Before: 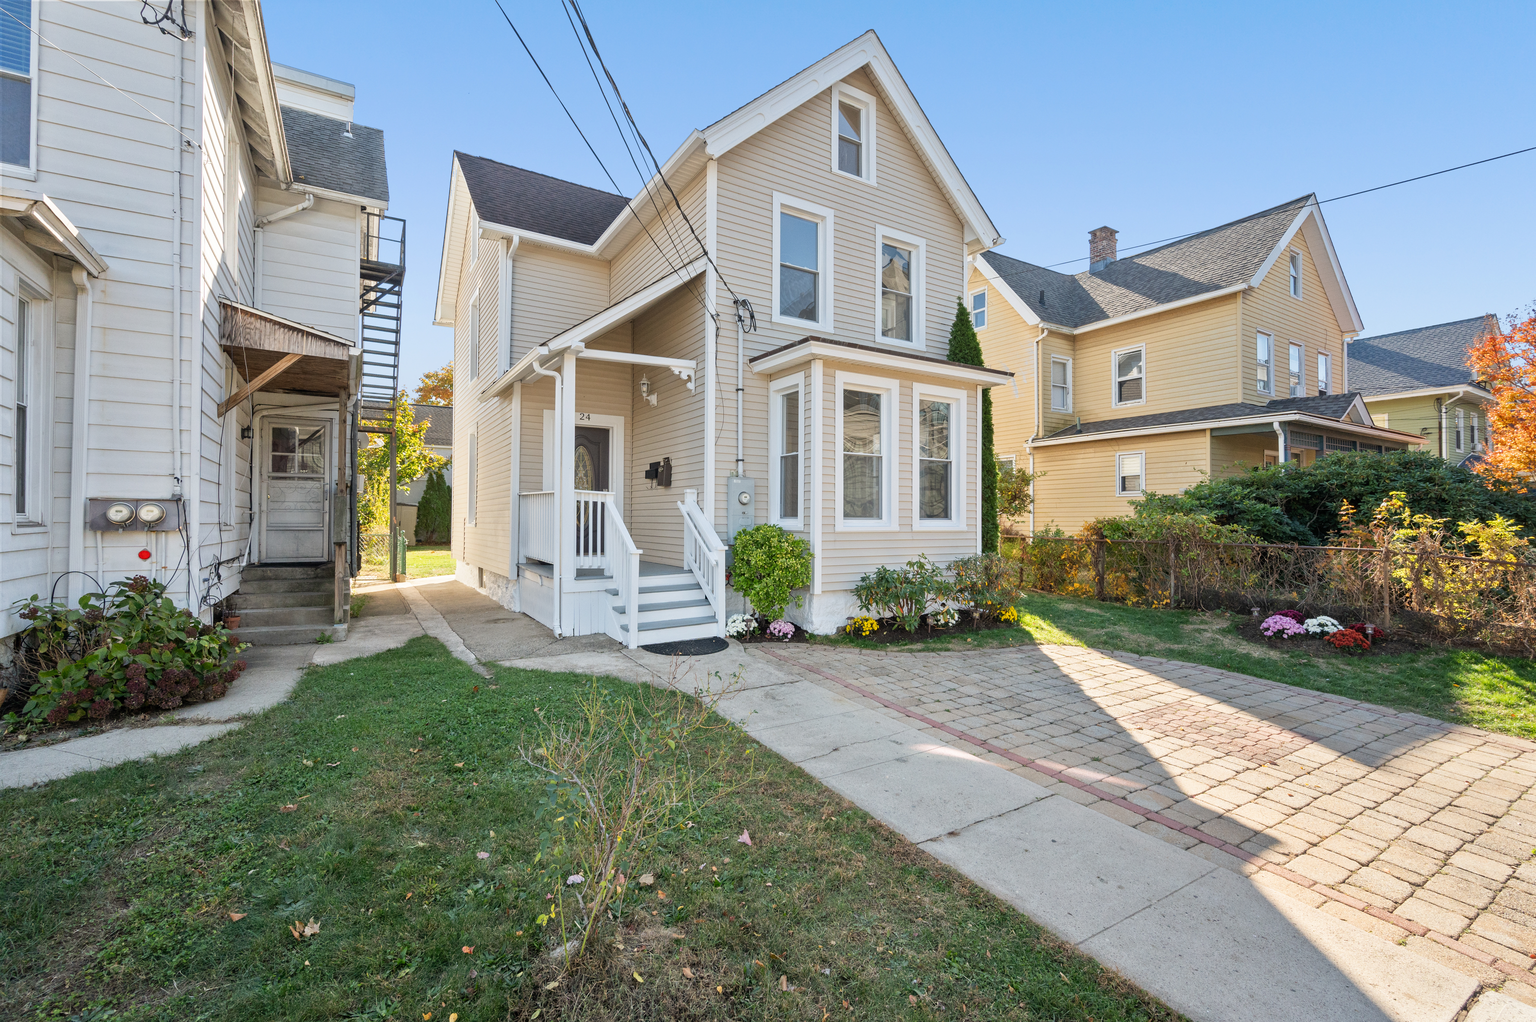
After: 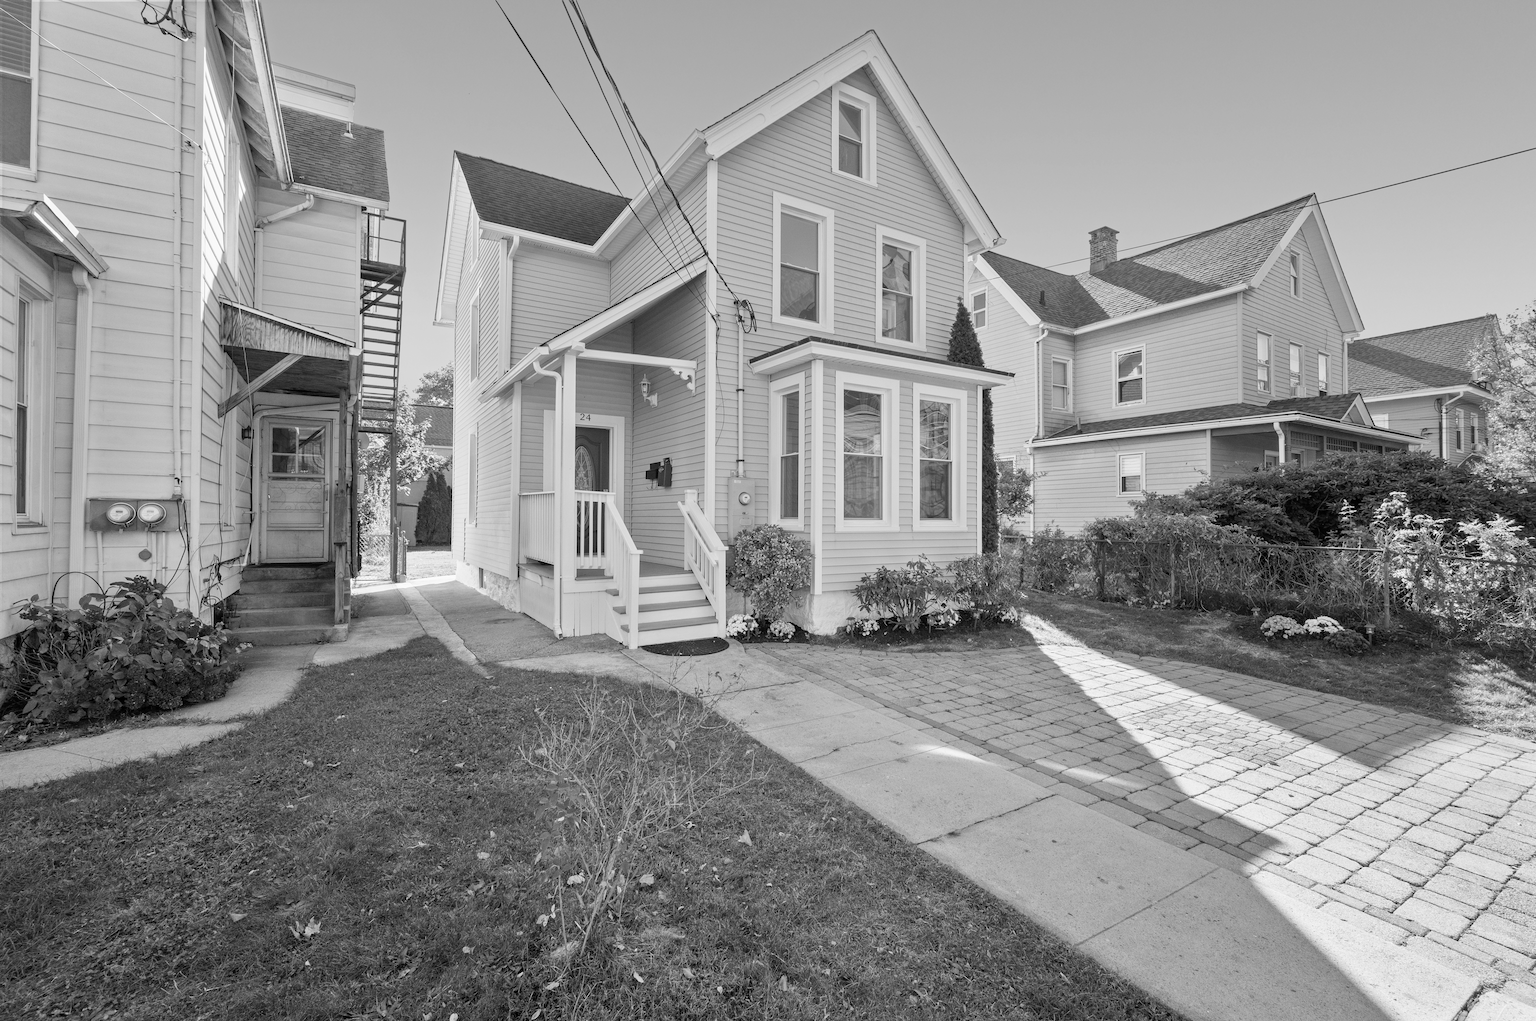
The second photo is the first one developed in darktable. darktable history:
monochrome: a -6.99, b 35.61, size 1.4
color calibration: illuminant Planckian (black body), adaptation linear Bradford (ICC v4), x 0.361, y 0.366, temperature 4511.61 K, saturation algorithm version 1 (2020)
